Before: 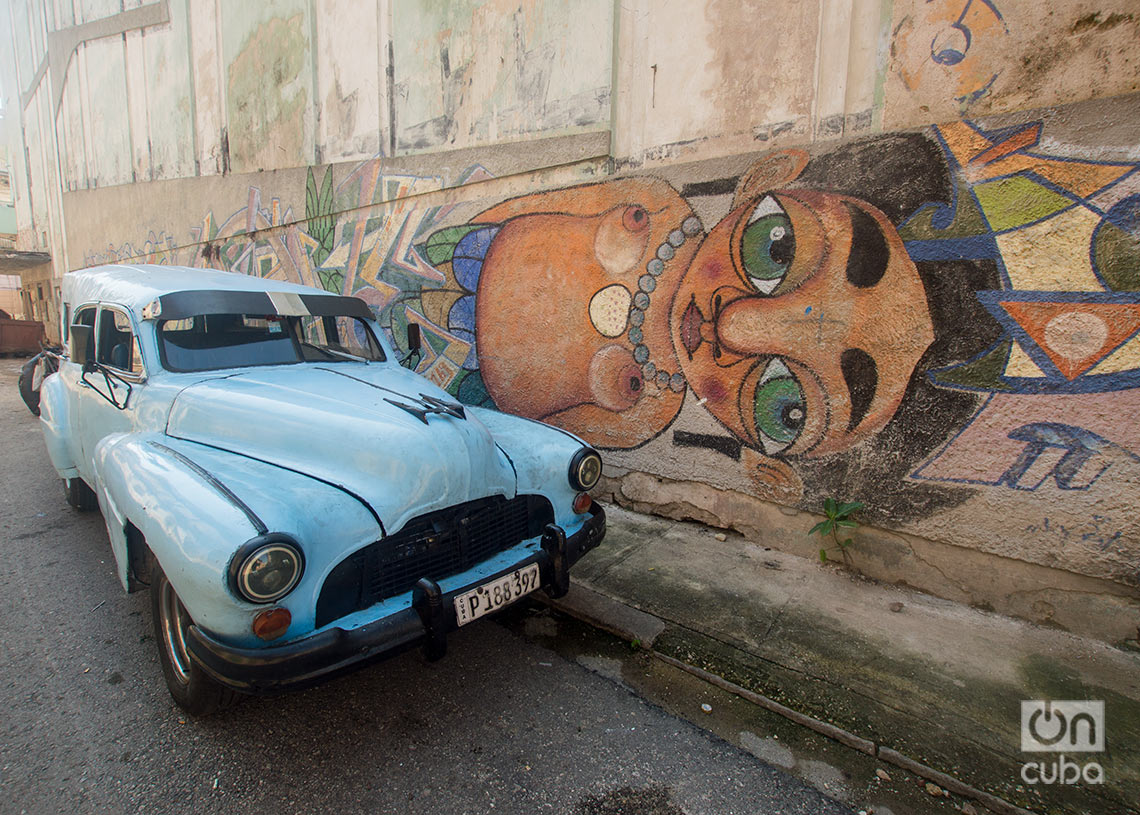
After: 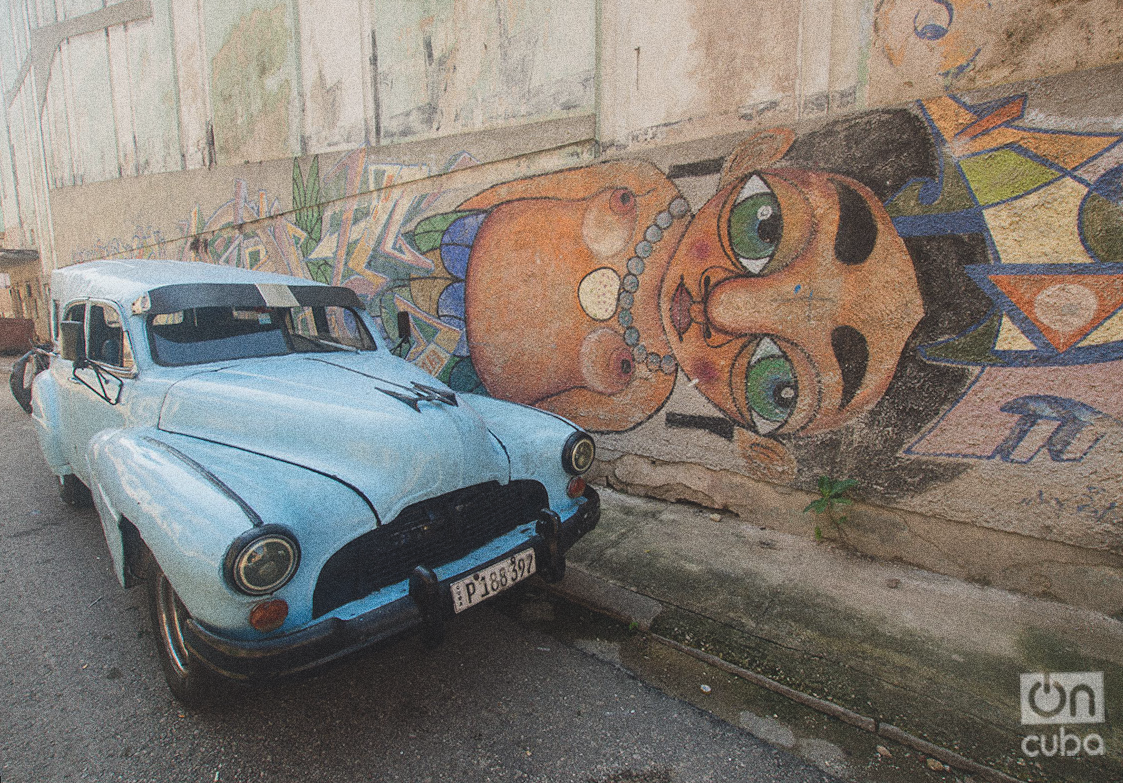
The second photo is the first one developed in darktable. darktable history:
rotate and perspective: rotation -1.42°, crop left 0.016, crop right 0.984, crop top 0.035, crop bottom 0.965
grain: strength 49.07%
color balance: lift [1.01, 1, 1, 1], gamma [1.097, 1, 1, 1], gain [0.85, 1, 1, 1]
